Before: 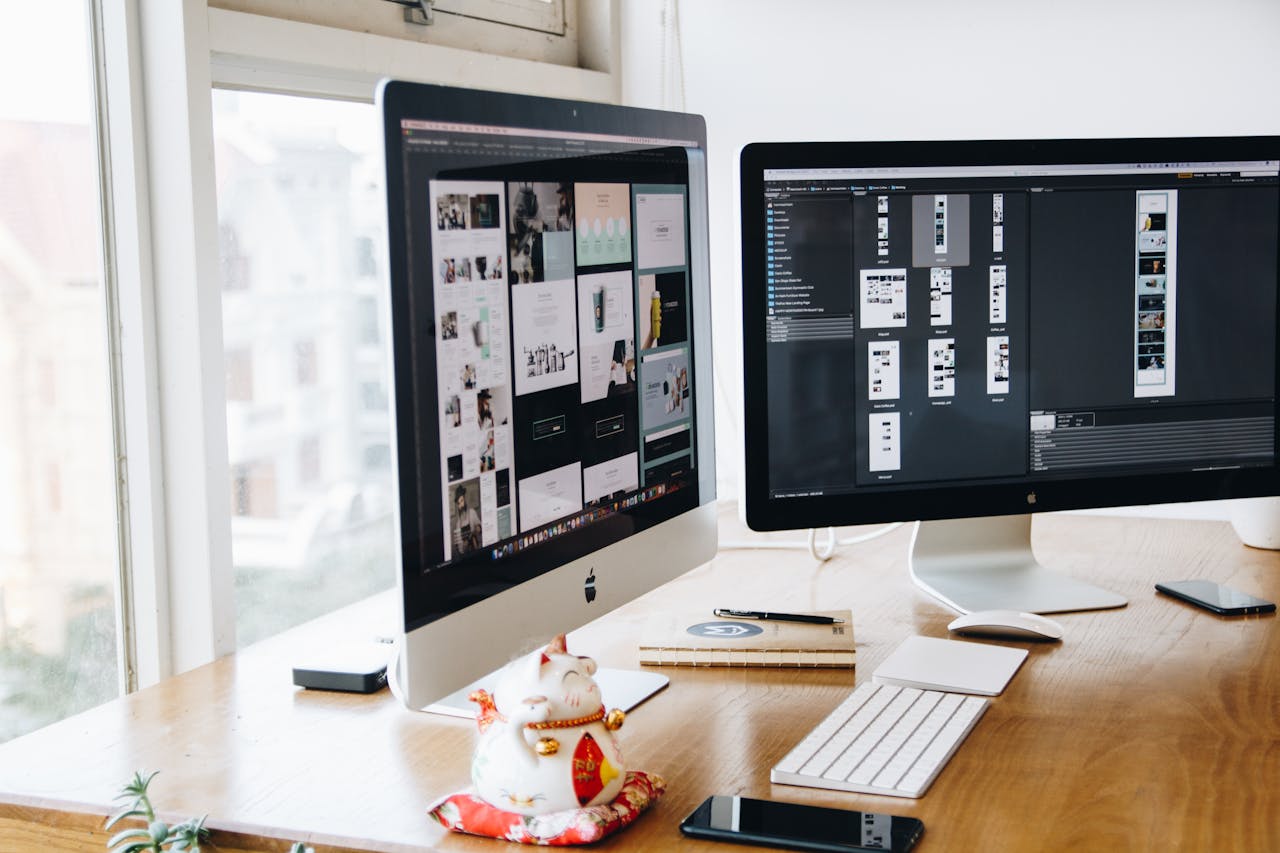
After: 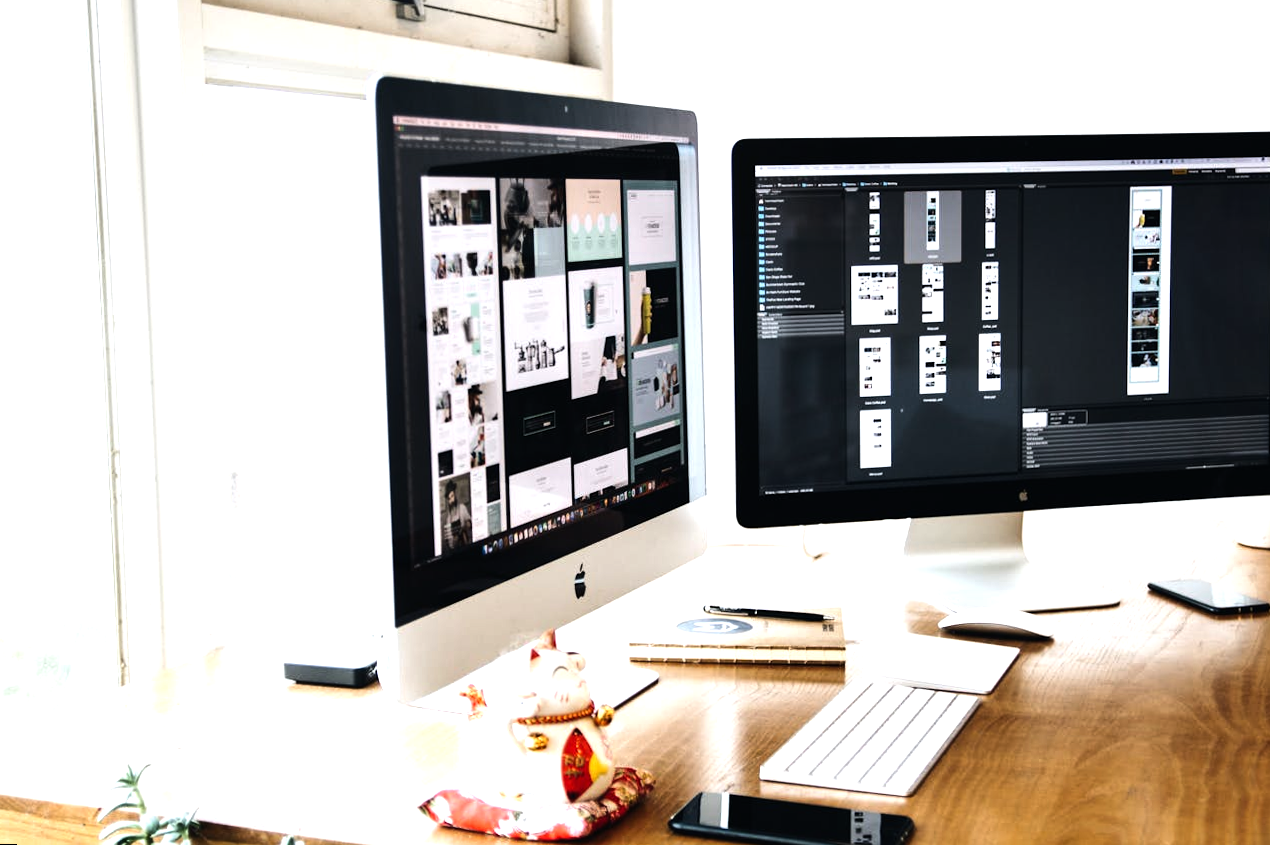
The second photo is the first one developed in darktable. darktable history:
tone equalizer: -8 EV -1.08 EV, -7 EV -1.01 EV, -6 EV -0.867 EV, -5 EV -0.578 EV, -3 EV 0.578 EV, -2 EV 0.867 EV, -1 EV 1.01 EV, +0 EV 1.08 EV, edges refinement/feathering 500, mask exposure compensation -1.57 EV, preserve details no
rotate and perspective: rotation 0.192°, lens shift (horizontal) -0.015, crop left 0.005, crop right 0.996, crop top 0.006, crop bottom 0.99
